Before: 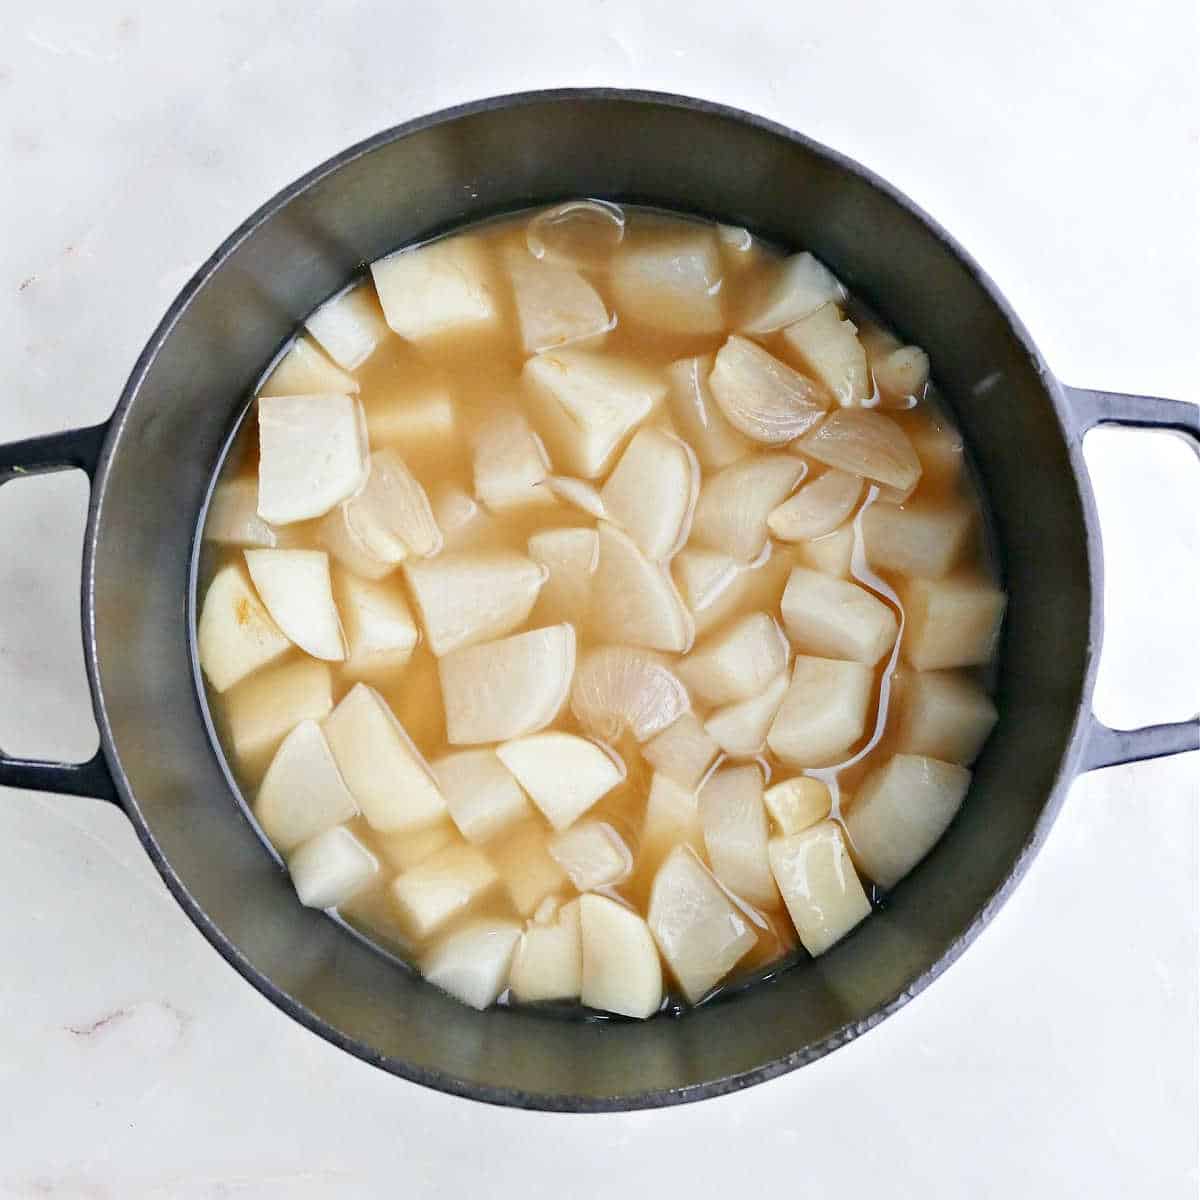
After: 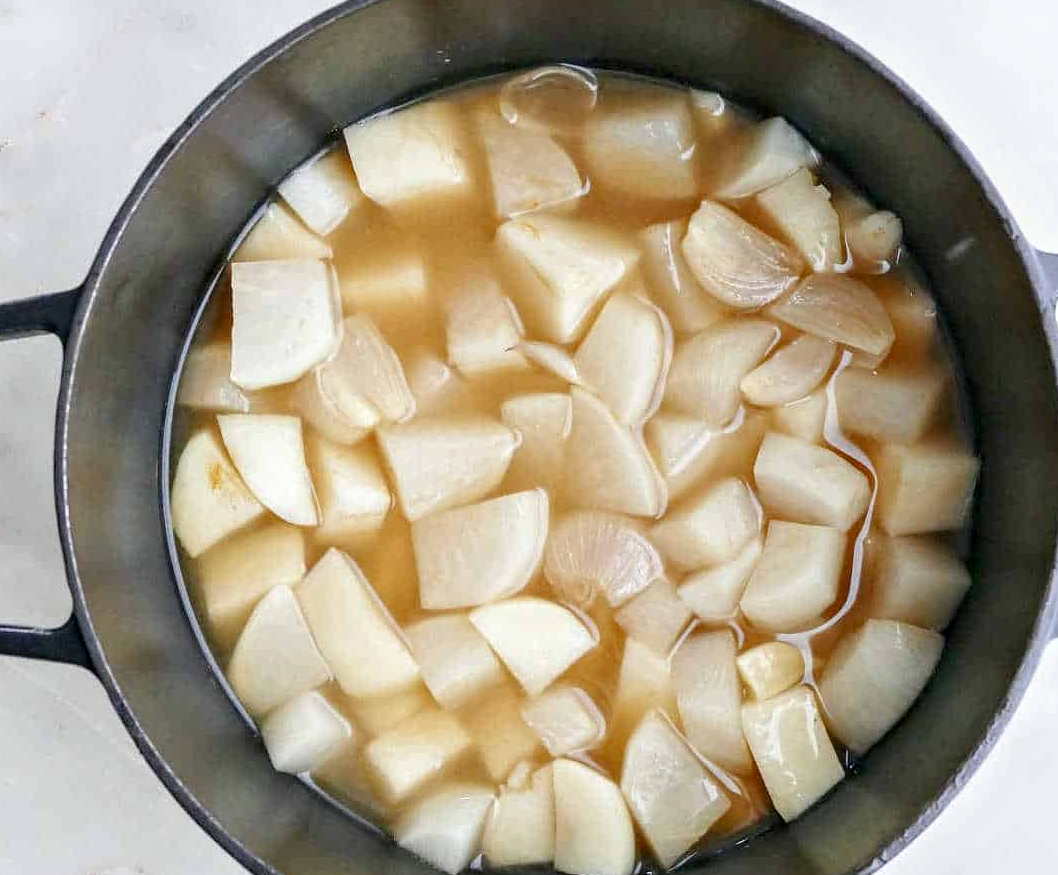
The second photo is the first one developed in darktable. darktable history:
local contrast: detail 130%
crop and rotate: left 2.332%, top 11.265%, right 9.427%, bottom 15.807%
